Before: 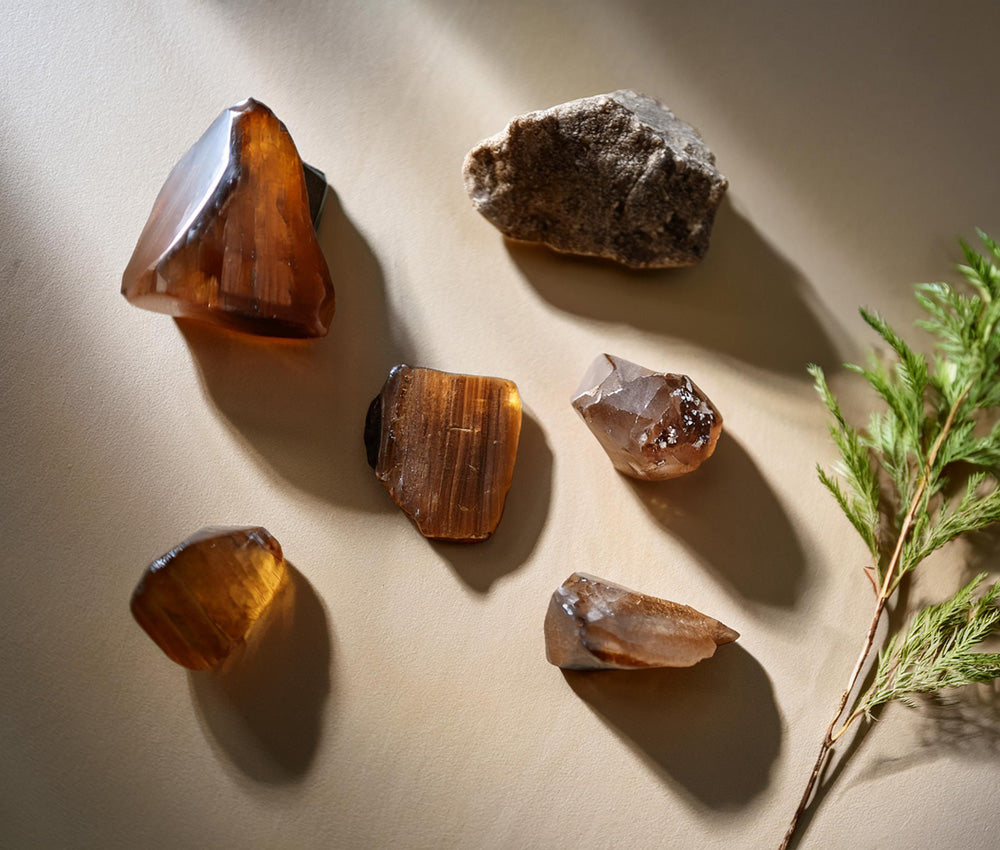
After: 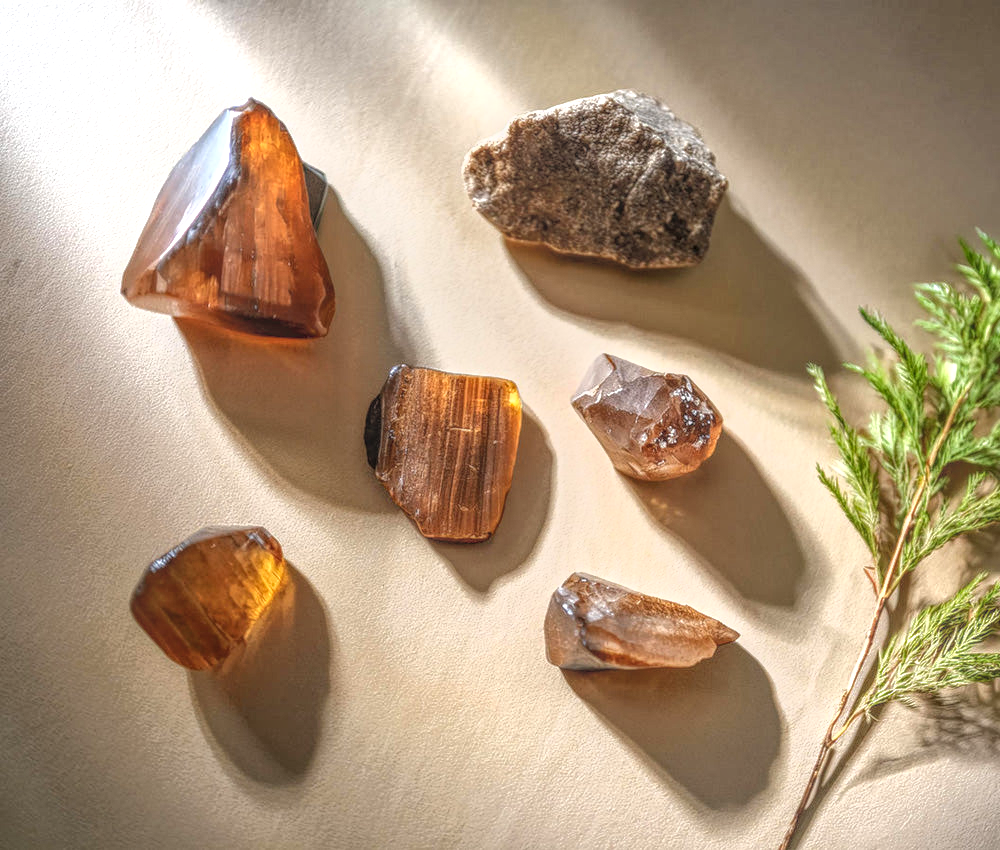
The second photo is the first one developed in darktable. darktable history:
exposure: exposure 0.7 EV, compensate highlight preservation false
local contrast: highlights 20%, shadows 30%, detail 200%, midtone range 0.2
